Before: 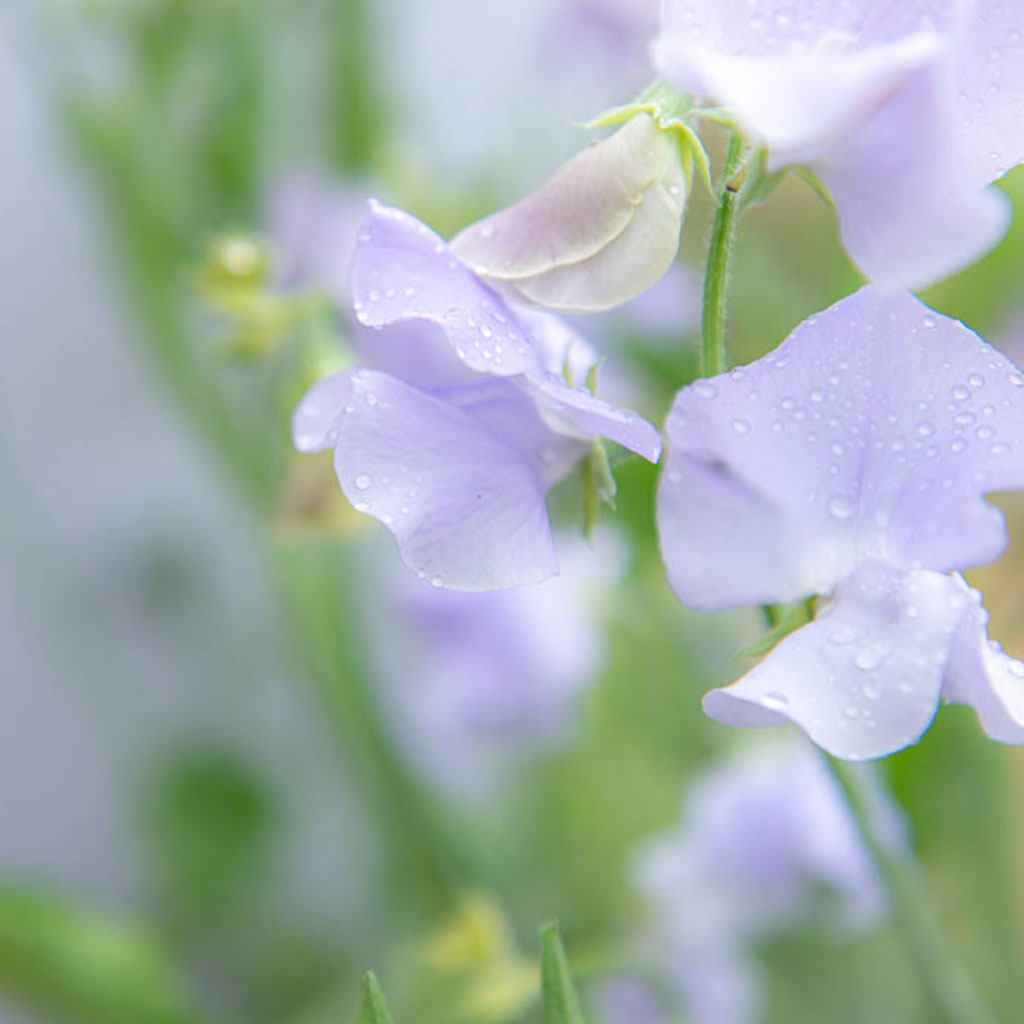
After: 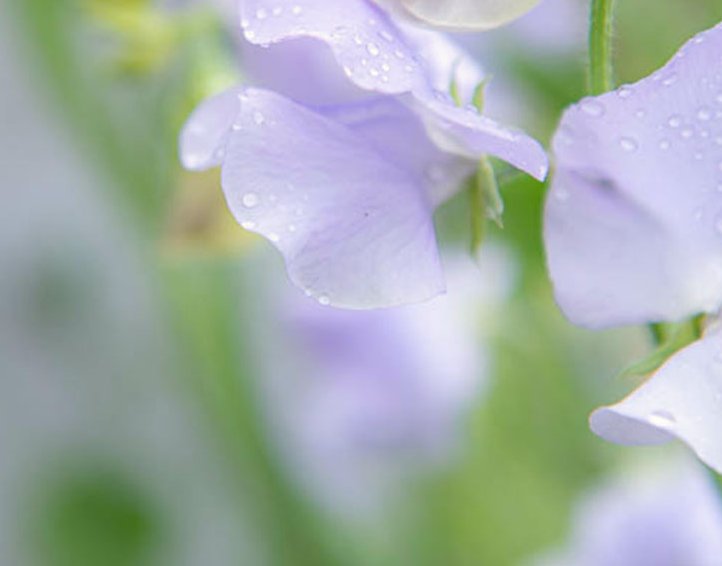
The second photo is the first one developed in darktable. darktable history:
crop: left 11.123%, top 27.61%, right 18.3%, bottom 17.034%
color correction: highlights b* 3
